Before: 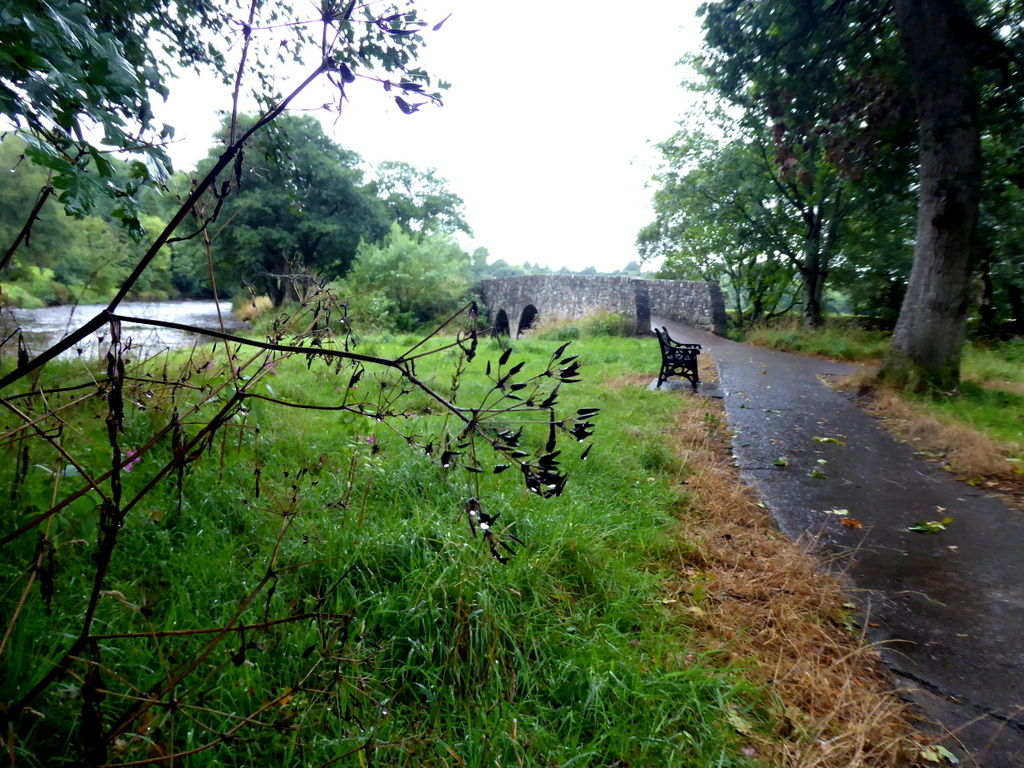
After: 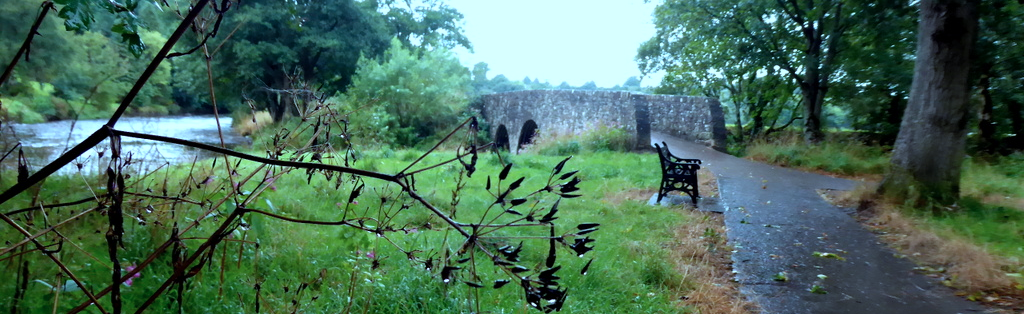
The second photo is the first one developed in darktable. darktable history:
color correction: highlights a* -10.52, highlights b* -19.67
crop and rotate: top 24.218%, bottom 34.839%
